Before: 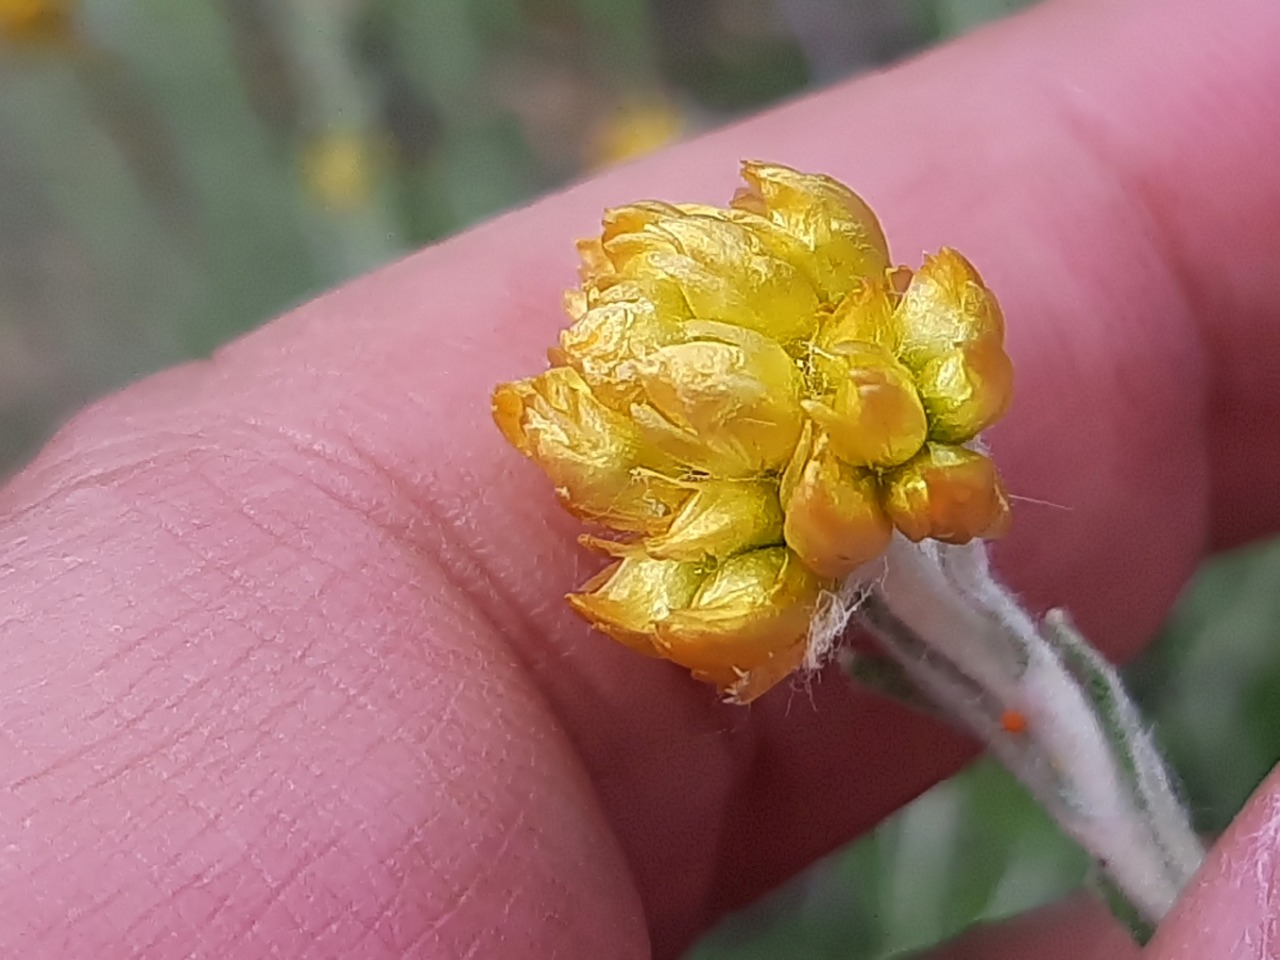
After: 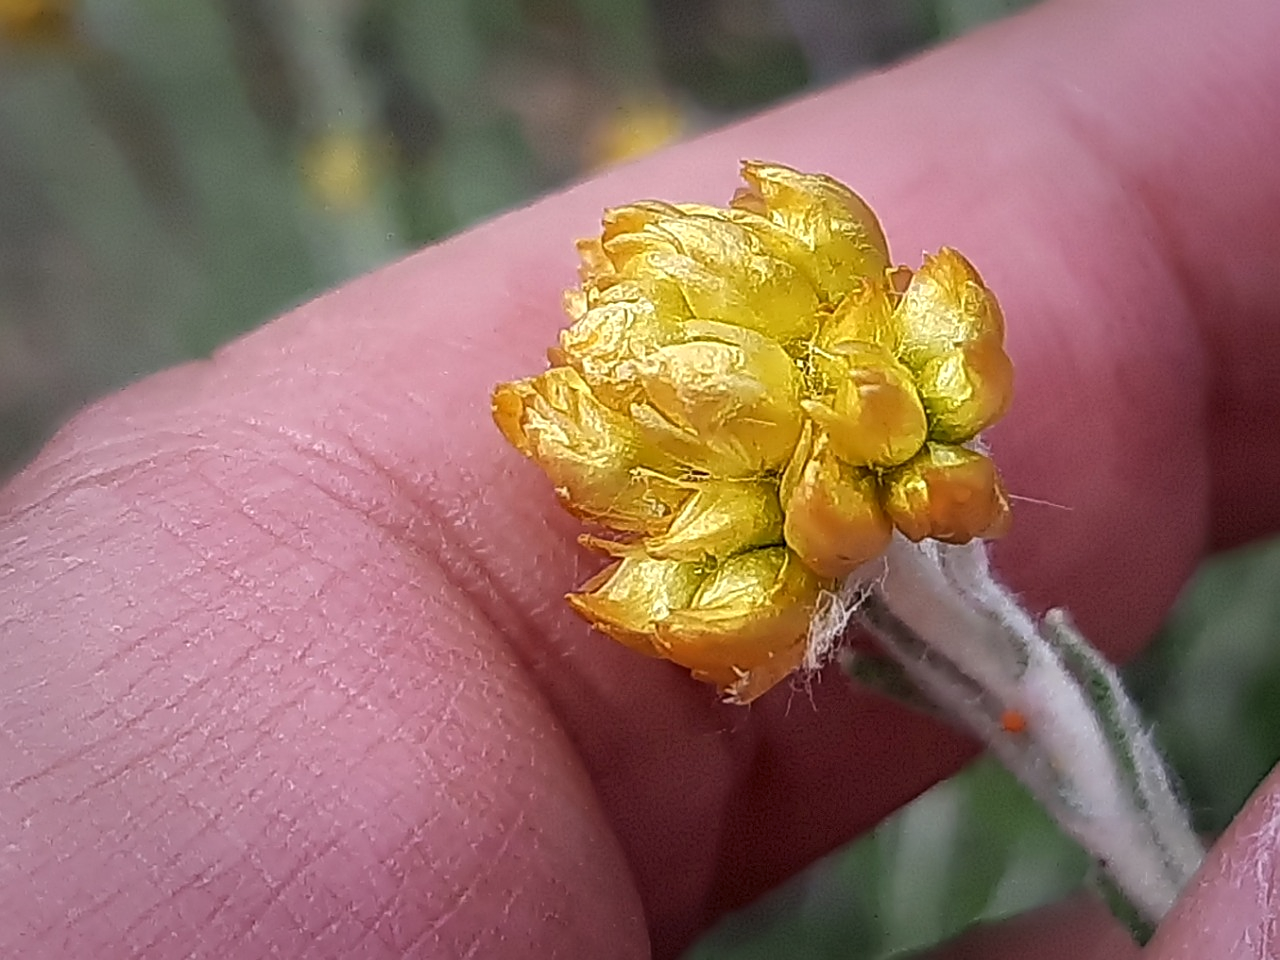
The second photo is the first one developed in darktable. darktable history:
local contrast: detail 130%
sharpen: on, module defaults
vignetting: fall-off start 66.69%, fall-off radius 39.63%, brightness -0.299, saturation -0.062, automatic ratio true, width/height ratio 0.669
